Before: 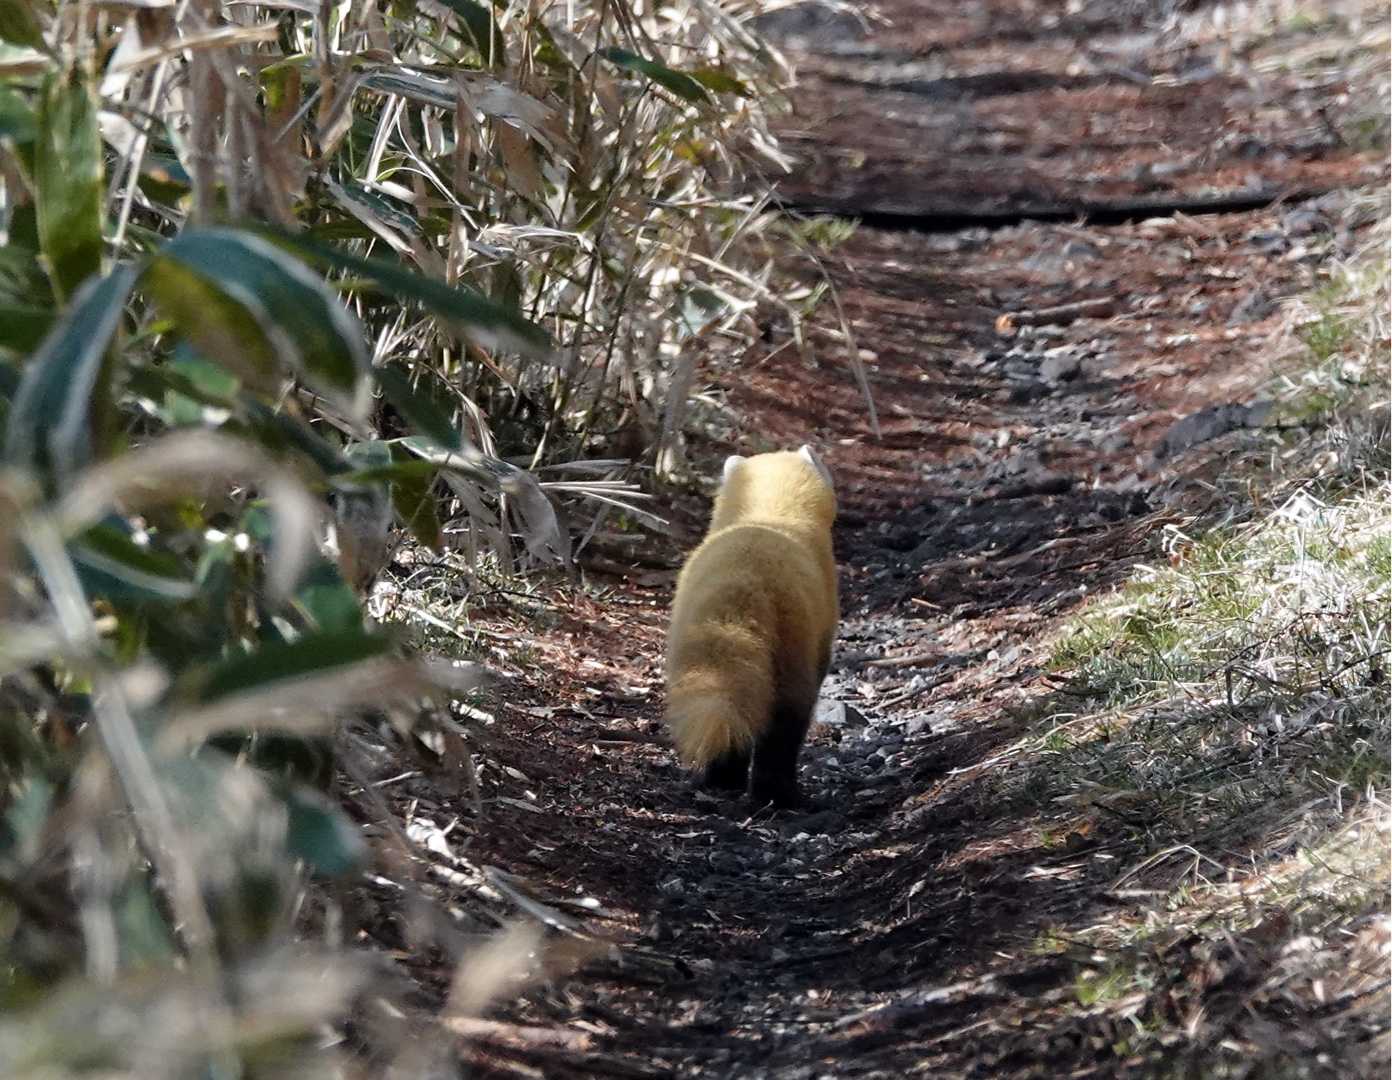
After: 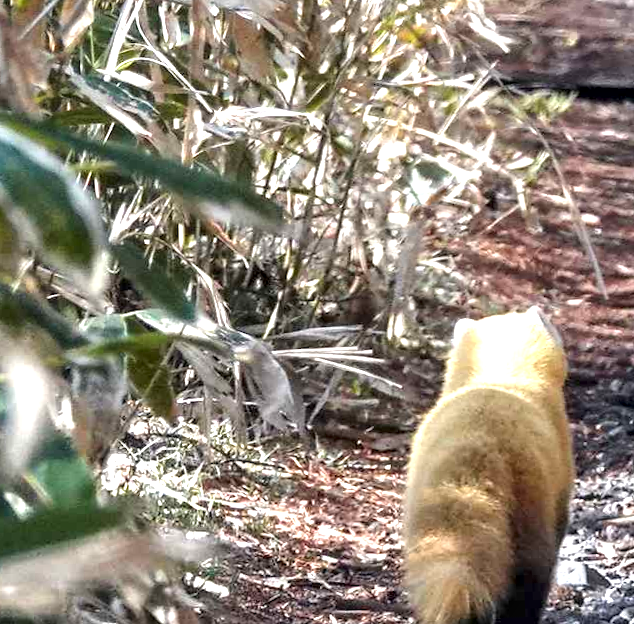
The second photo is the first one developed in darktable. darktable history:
crop: left 17.835%, top 7.675%, right 32.881%, bottom 32.213%
exposure: black level correction 0, exposure 1.388 EV, compensate exposure bias true, compensate highlight preservation false
rotate and perspective: rotation -1.68°, lens shift (vertical) -0.146, crop left 0.049, crop right 0.912, crop top 0.032, crop bottom 0.96
local contrast: highlights 25%, detail 130%
